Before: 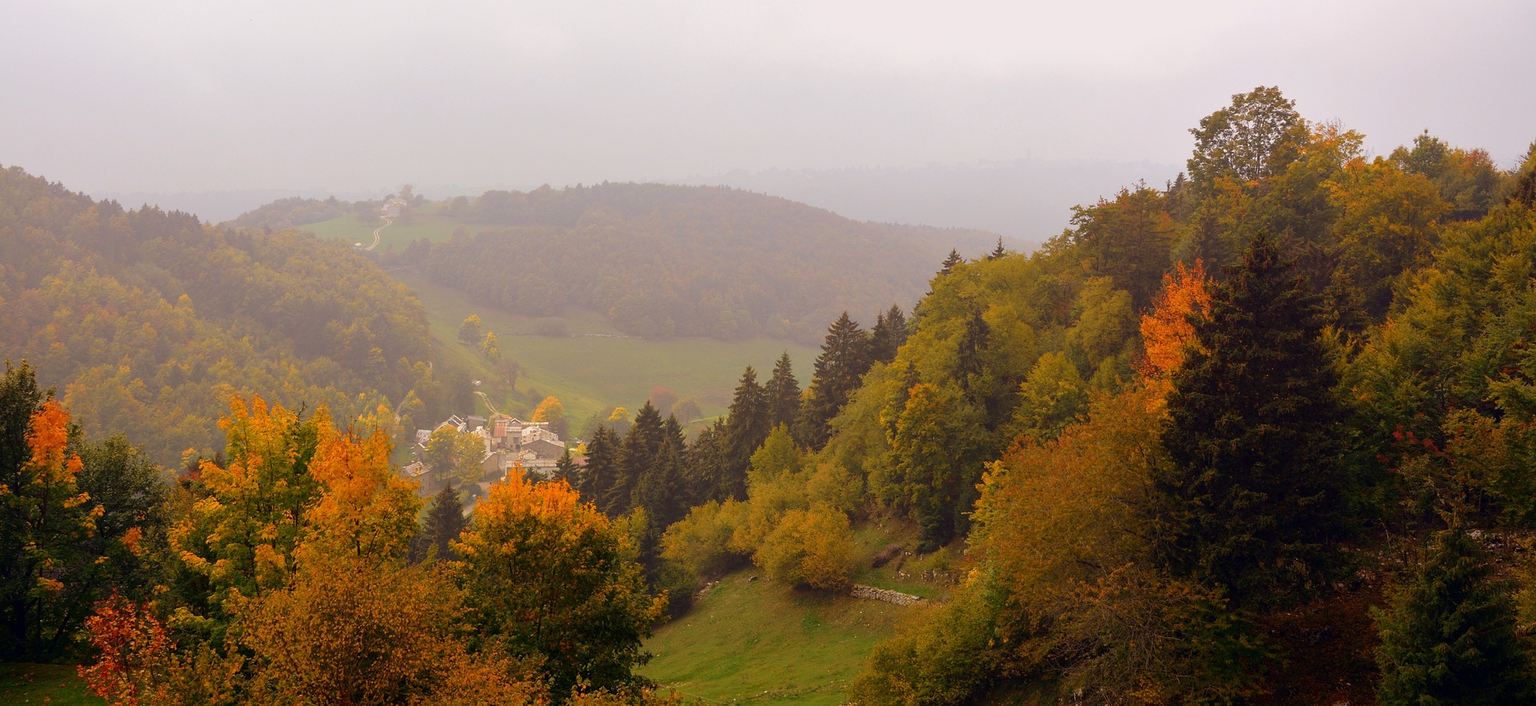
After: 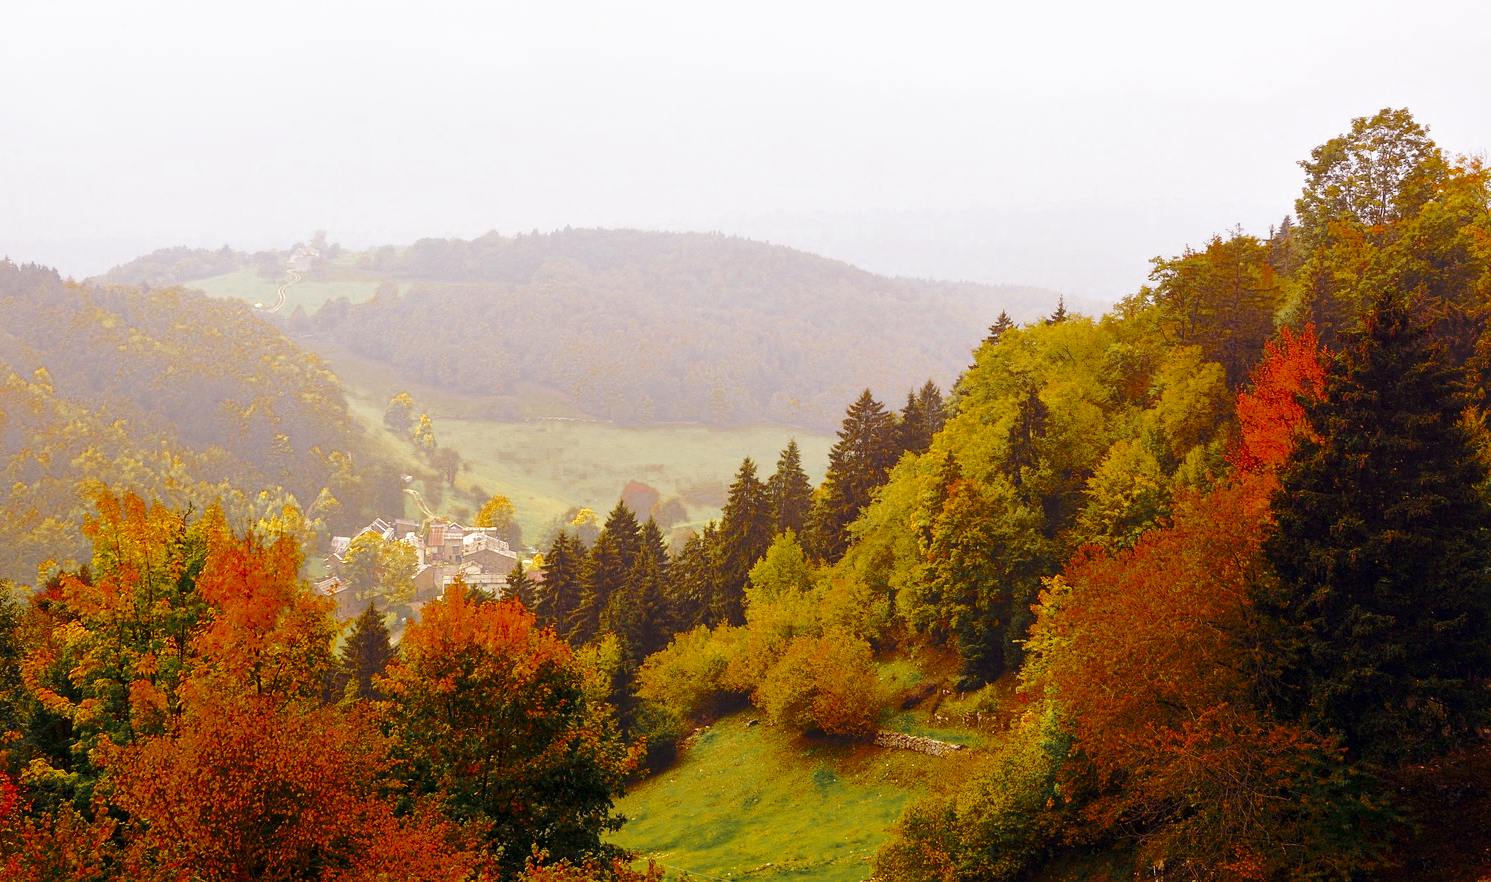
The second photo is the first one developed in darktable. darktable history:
crop: left 9.85%, right 12.469%
color calibration: x 0.356, y 0.368, temperature 4746.46 K
color zones: curves: ch0 [(0.11, 0.396) (0.195, 0.36) (0.25, 0.5) (0.303, 0.412) (0.357, 0.544) (0.75, 0.5) (0.967, 0.328)]; ch1 [(0, 0.468) (0.112, 0.512) (0.202, 0.6) (0.25, 0.5) (0.307, 0.352) (0.357, 0.544) (0.75, 0.5) (0.963, 0.524)], mix 22.38%
base curve: curves: ch0 [(0, 0) (0.032, 0.037) (0.105, 0.228) (0.435, 0.76) (0.856, 0.983) (1, 1)], preserve colors none
local contrast: mode bilateral grid, contrast 19, coarseness 49, detail 120%, midtone range 0.2
